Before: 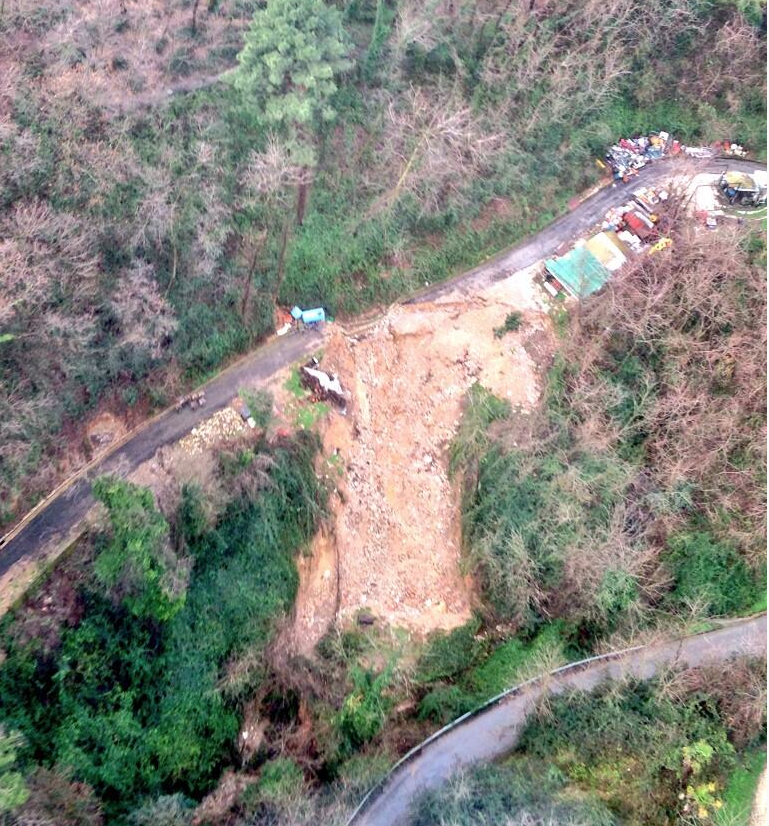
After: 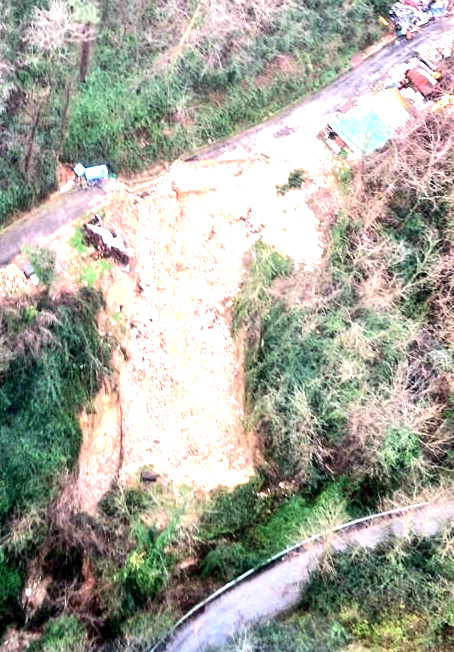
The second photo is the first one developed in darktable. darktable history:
tone equalizer: -8 EV -1.07 EV, -7 EV -1.05 EV, -6 EV -0.893 EV, -5 EV -0.582 EV, -3 EV 0.597 EV, -2 EV 0.875 EV, -1 EV 1 EV, +0 EV 1.06 EV, edges refinement/feathering 500, mask exposure compensation -1.57 EV, preserve details no
crop and rotate: left 28.29%, top 17.358%, right 12.64%, bottom 3.606%
